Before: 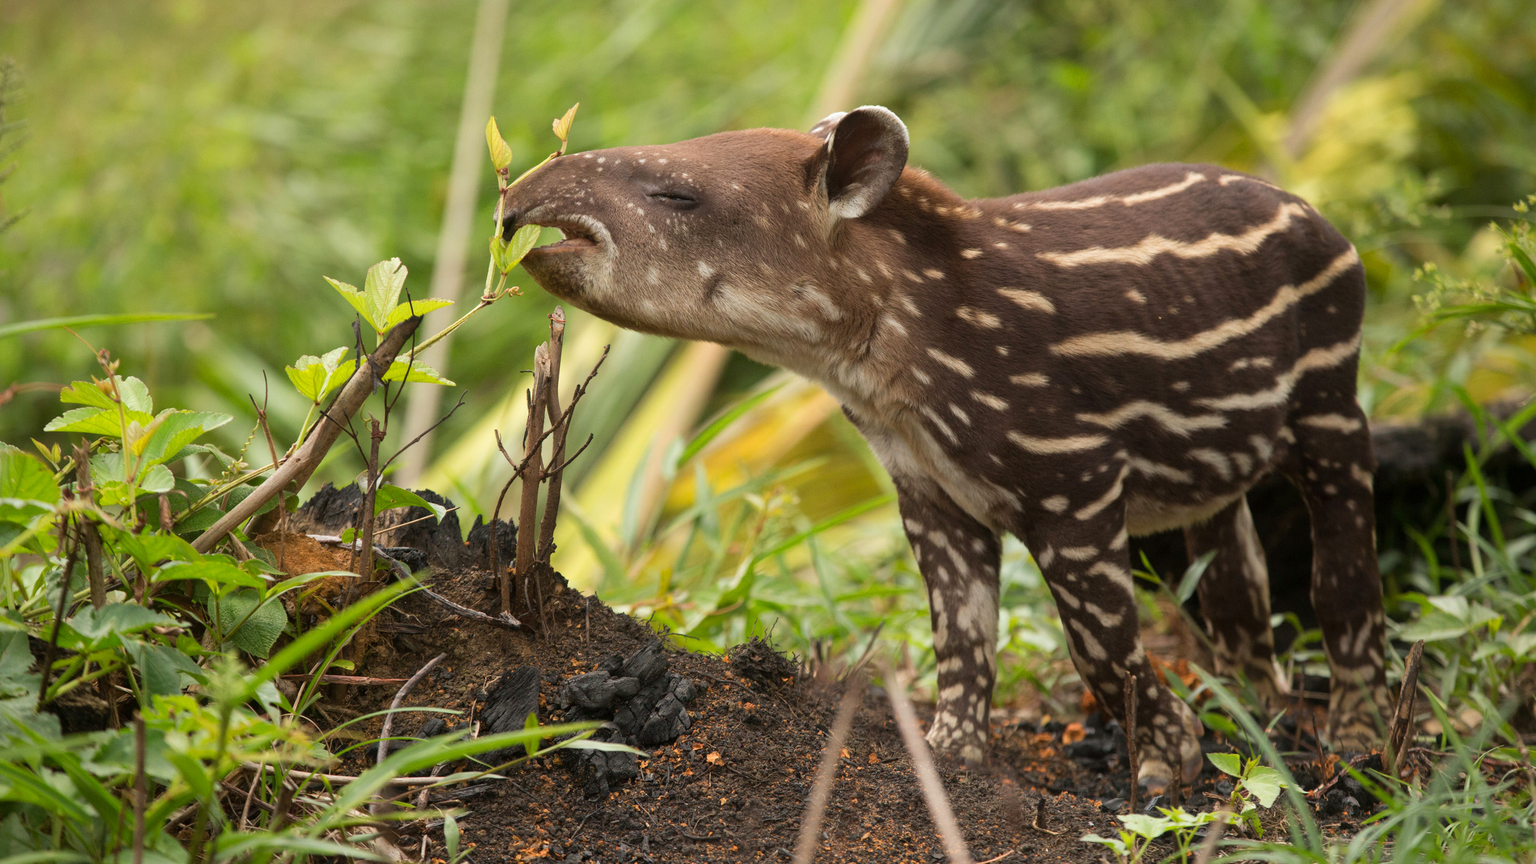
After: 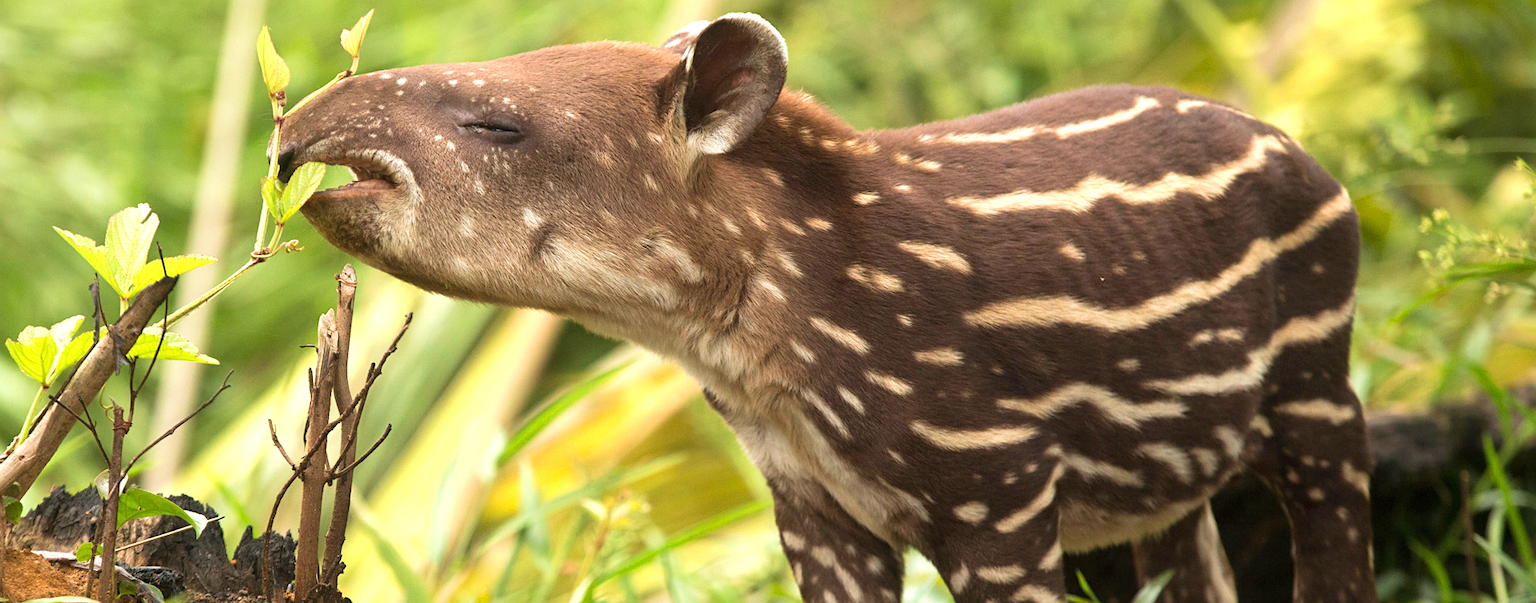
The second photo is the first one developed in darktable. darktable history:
sharpen: amount 0.211
exposure: black level correction 0, exposure 0.701 EV, compensate exposure bias true, compensate highlight preservation false
velvia: on, module defaults
crop: left 18.332%, top 11.106%, right 1.912%, bottom 33.142%
